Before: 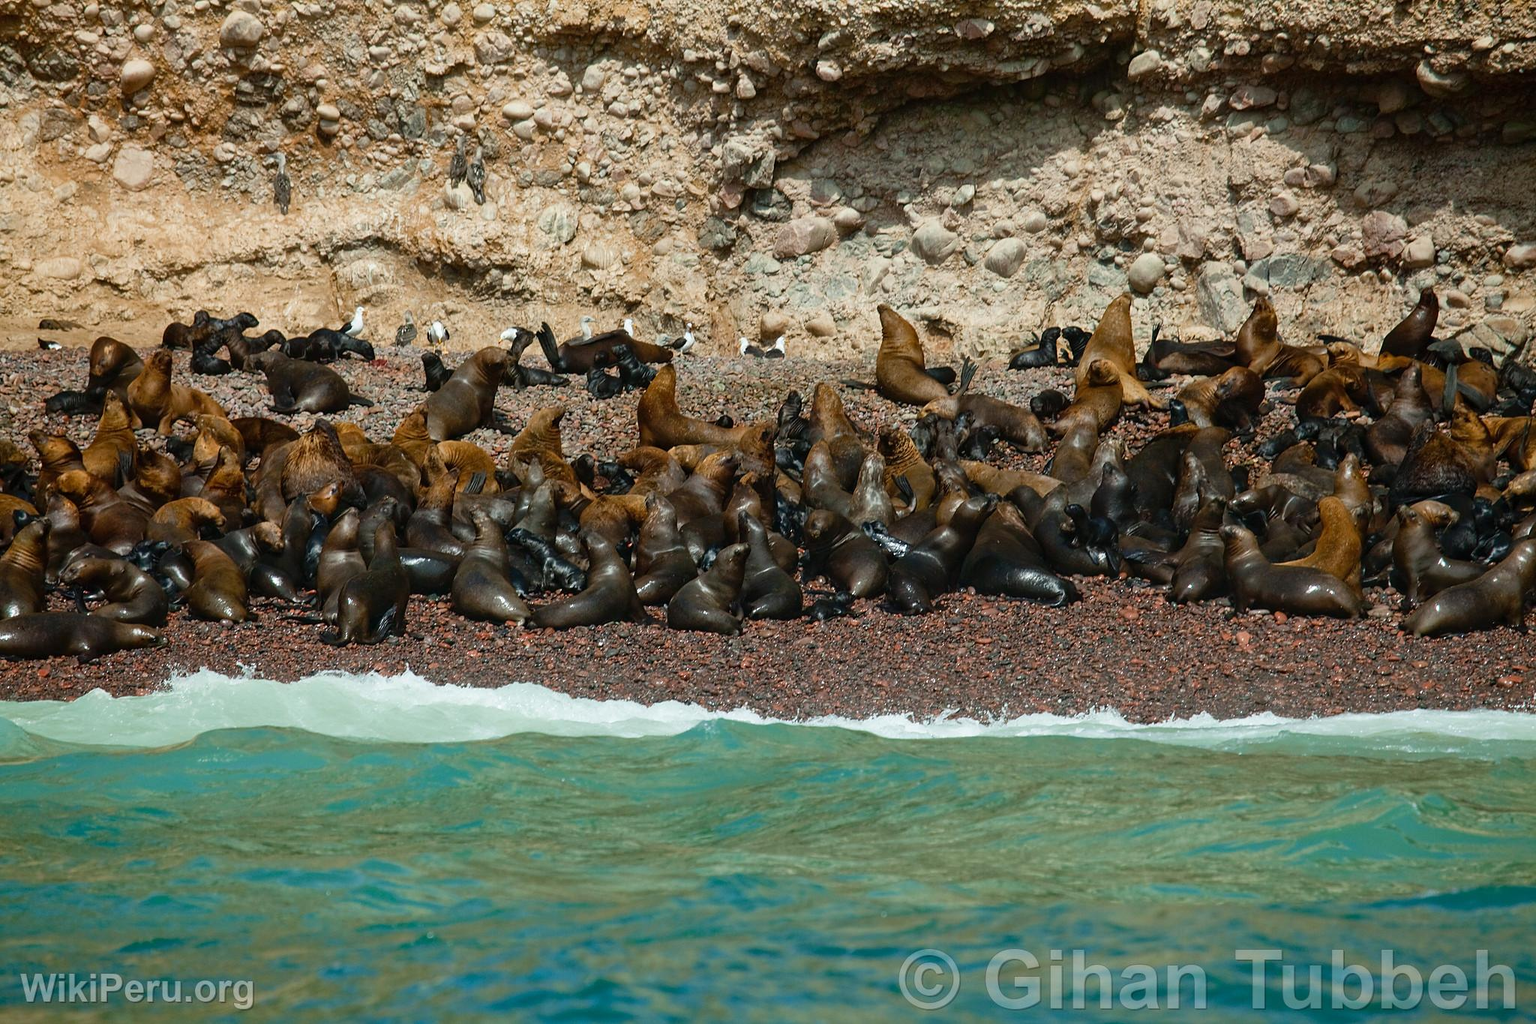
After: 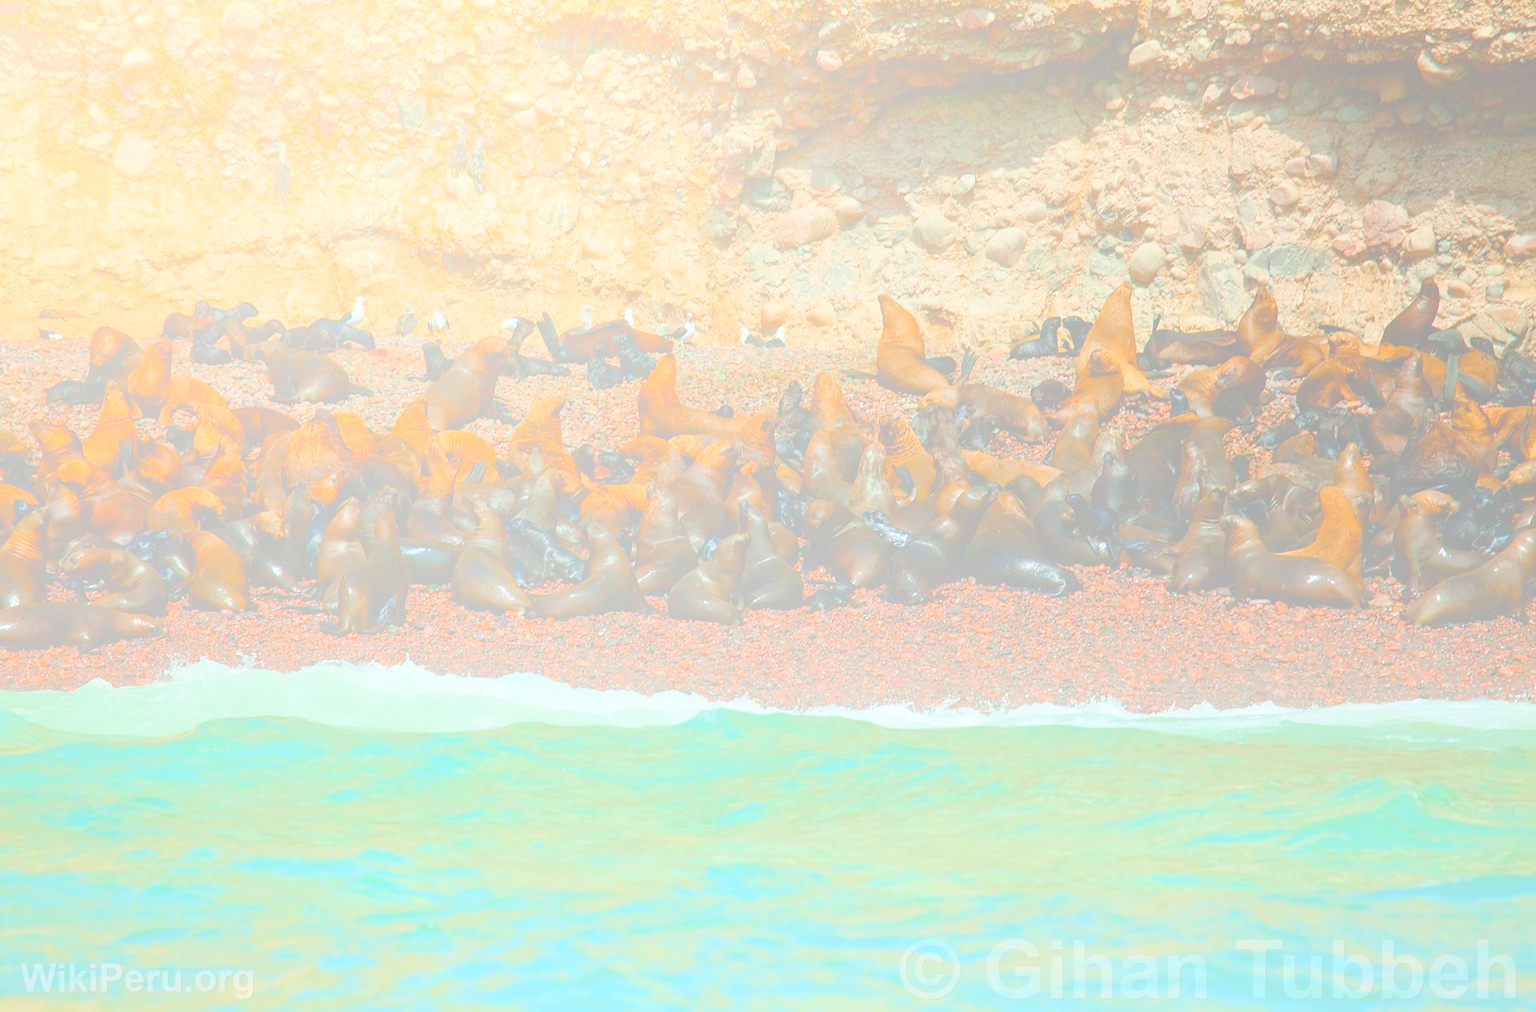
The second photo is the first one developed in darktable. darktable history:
bloom: size 85%, threshold 5%, strength 85%
crop: top 1.049%, right 0.001%
